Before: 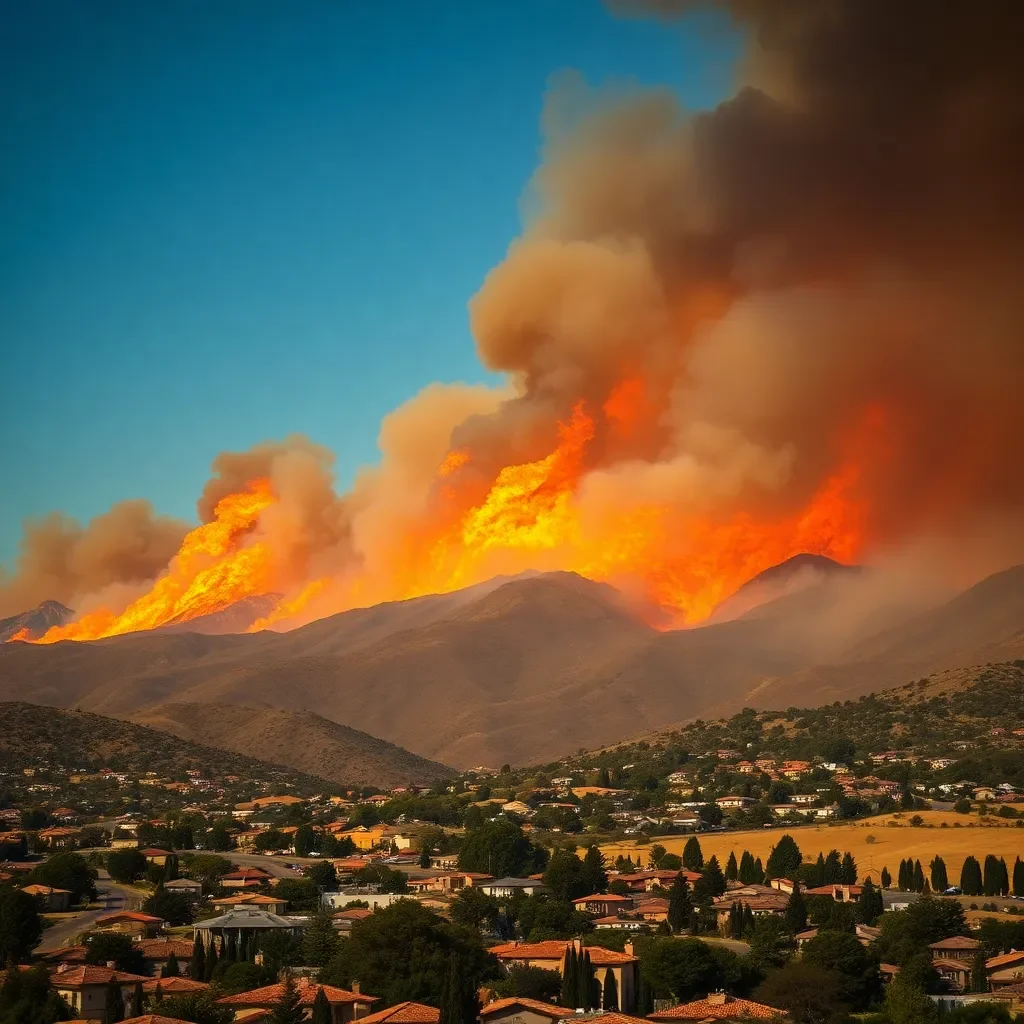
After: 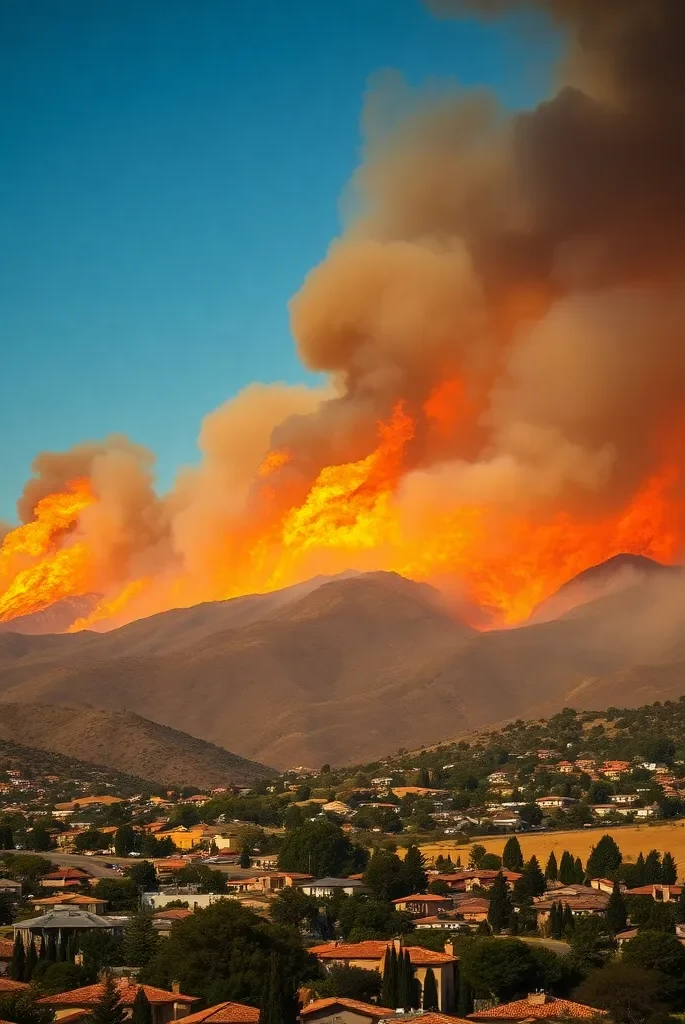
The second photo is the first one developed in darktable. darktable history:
crop and rotate: left 17.643%, right 15.428%
